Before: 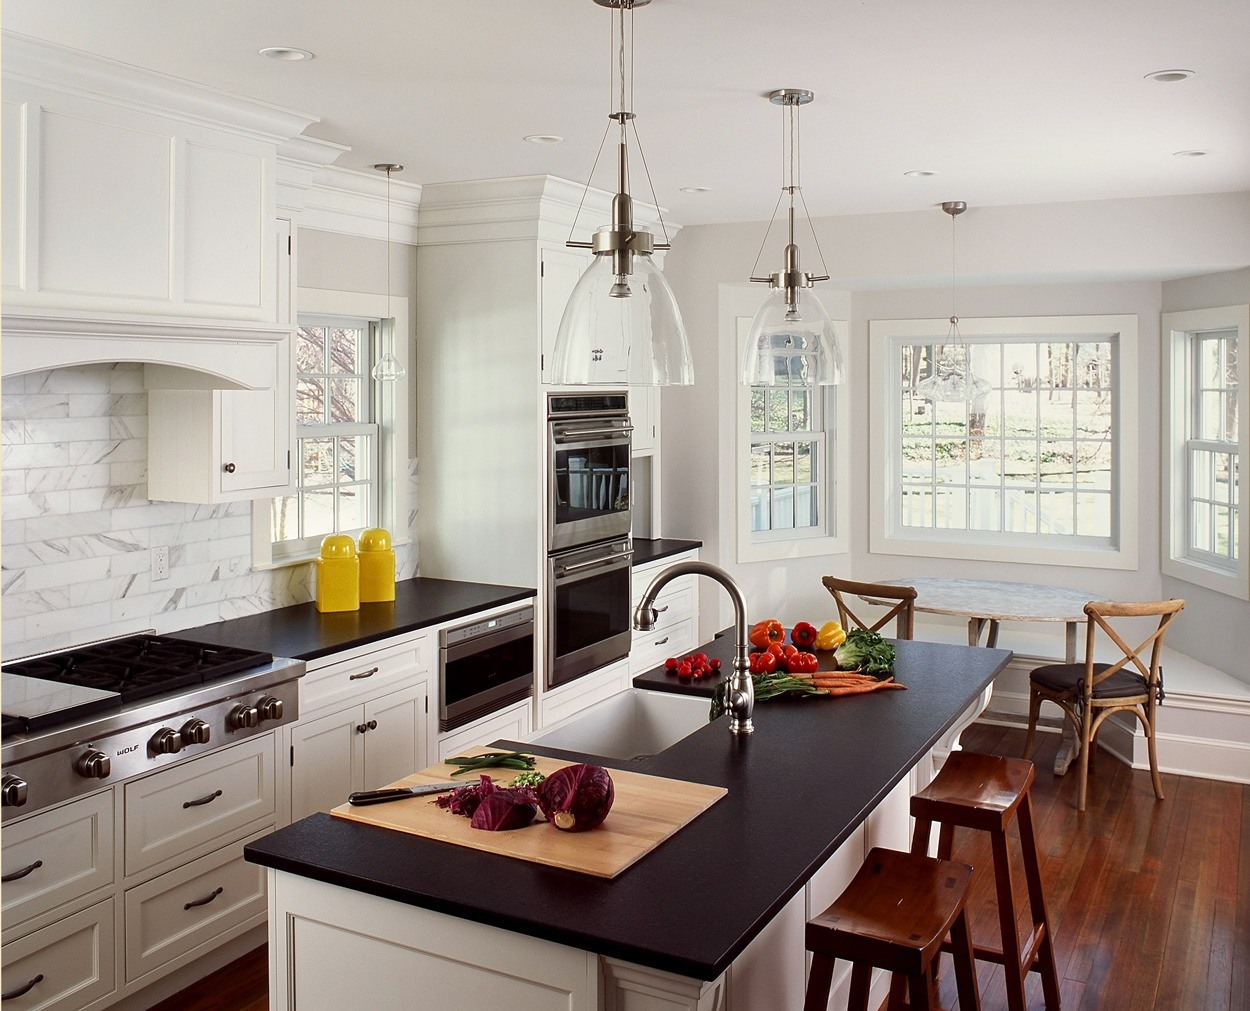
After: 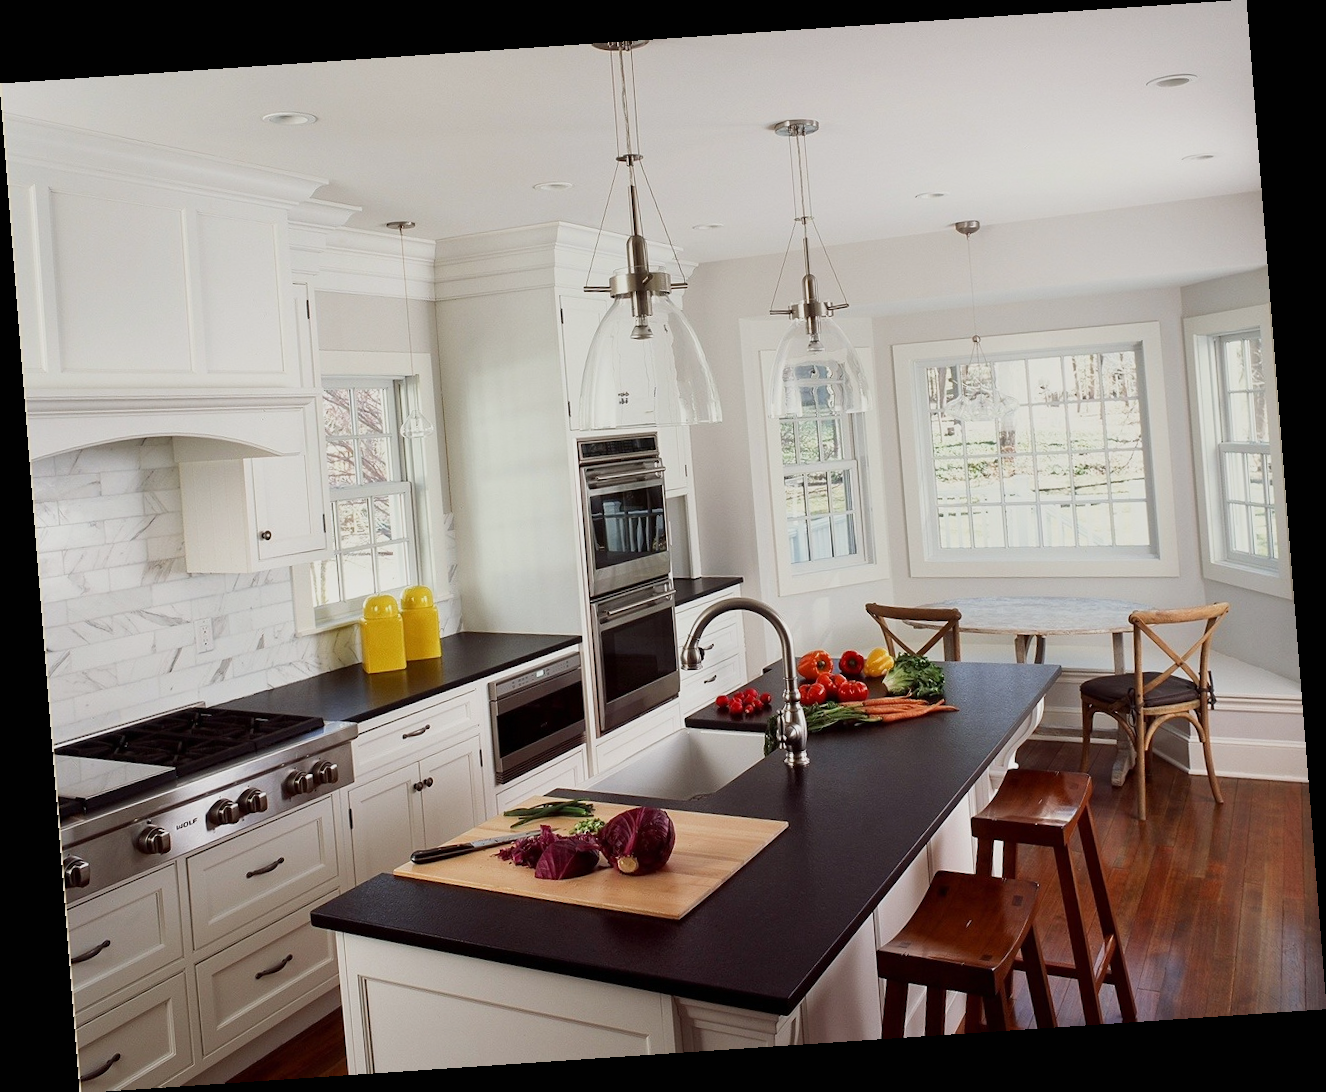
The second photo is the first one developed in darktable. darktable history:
sigmoid: contrast 1.22, skew 0.65
rotate and perspective: rotation -4.2°, shear 0.006, automatic cropping off
